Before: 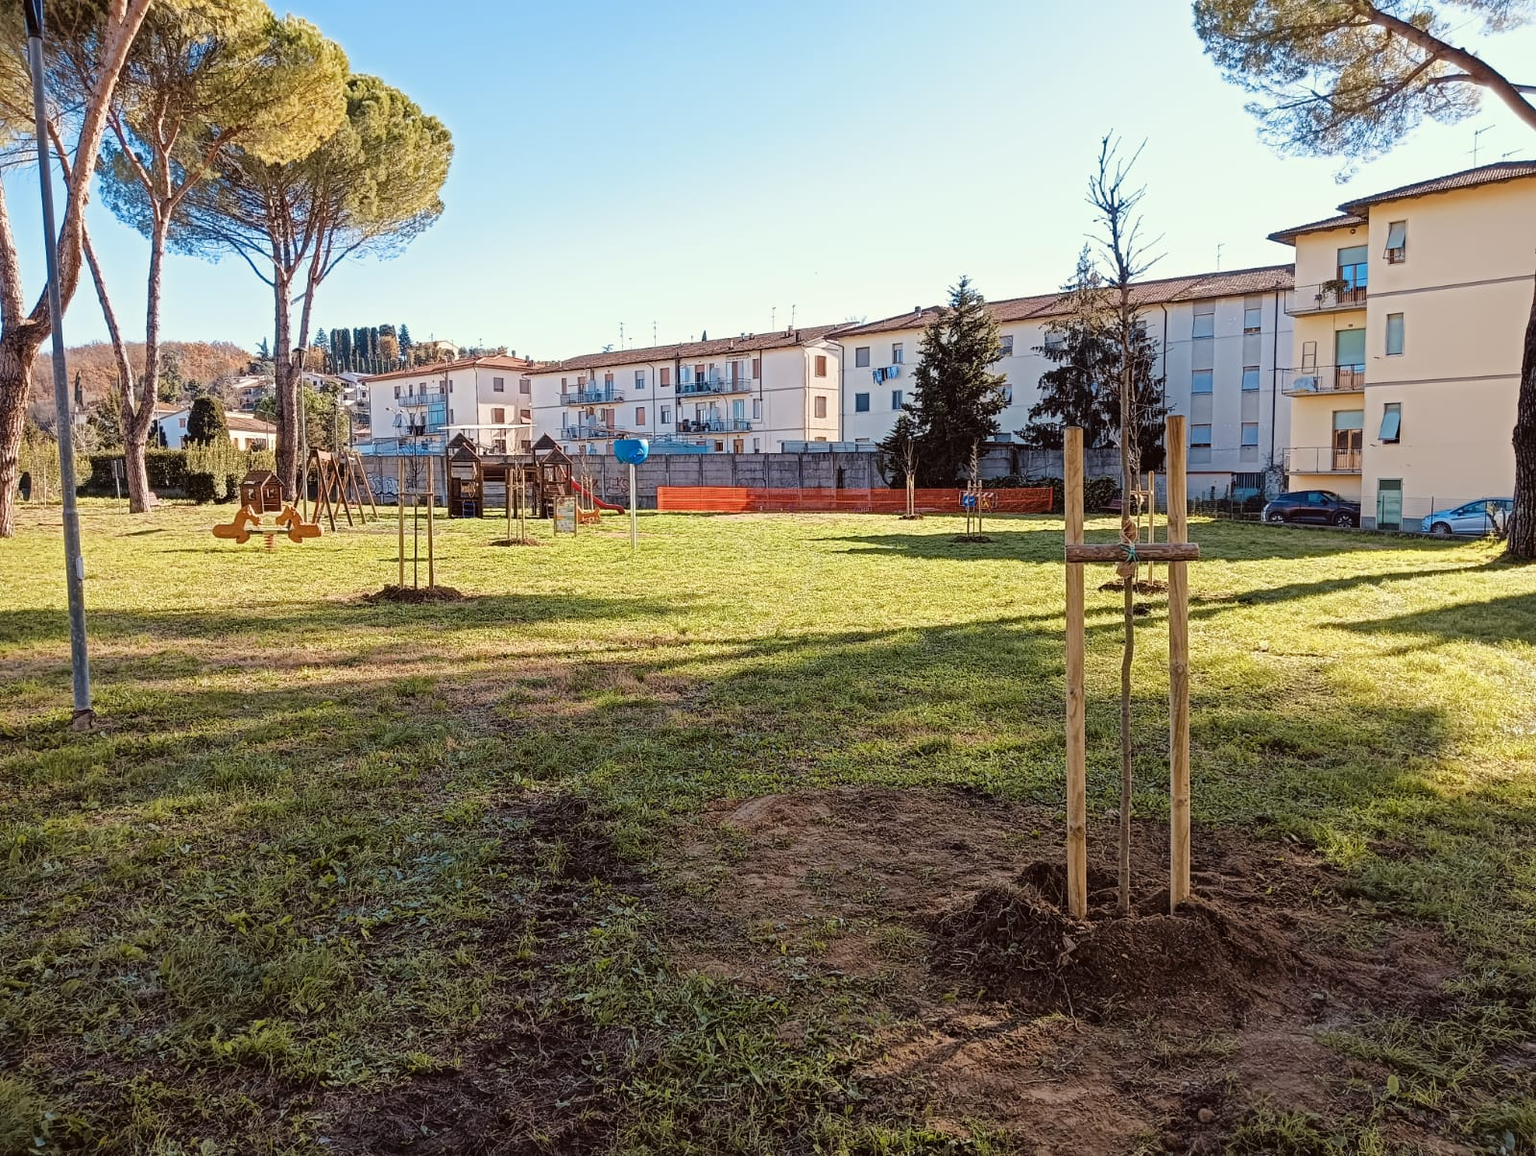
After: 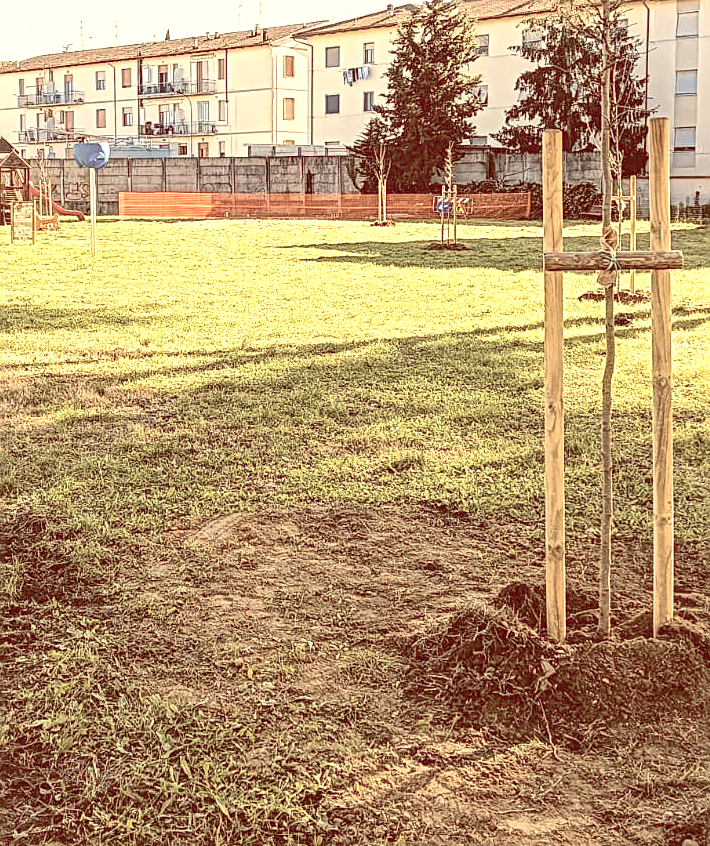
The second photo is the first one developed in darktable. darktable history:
color balance rgb: shadows lift › luminance 1%, shadows lift › chroma 0.2%, shadows lift › hue 20°, power › luminance 1%, power › chroma 0.4%, power › hue 34°, highlights gain › luminance 0.8%, highlights gain › chroma 0.4%, highlights gain › hue 44°, global offset › chroma 0.4%, global offset › hue 34°, white fulcrum 0.08 EV, linear chroma grading › shadows -7%, linear chroma grading › highlights -7%, linear chroma grading › global chroma -10%, linear chroma grading › mid-tones -8%, perceptual saturation grading › global saturation -28%, perceptual saturation grading › highlights -20%, perceptual saturation grading › mid-tones -24%, perceptual saturation grading › shadows -24%, perceptual brilliance grading › global brilliance -1%, perceptual brilliance grading › highlights -1%, perceptual brilliance grading › mid-tones -1%, perceptual brilliance grading › shadows -1%, global vibrance -17%, contrast -6%
crop: left 35.432%, top 26.233%, right 20.145%, bottom 3.432%
local contrast: detail 130%
color correction: highlights a* 2.72, highlights b* 22.8
exposure: black level correction 0, exposure 1.2 EV, compensate highlight preservation false
sharpen: on, module defaults
contrast brightness saturation: contrast 0.07, brightness 0.18, saturation 0.4
